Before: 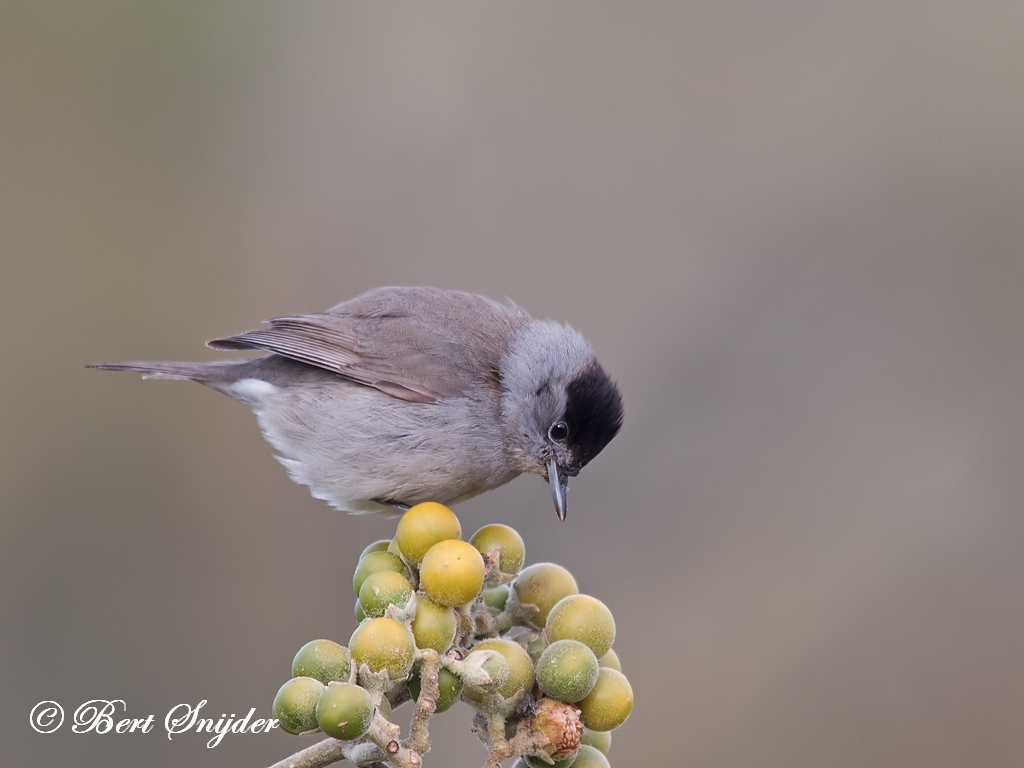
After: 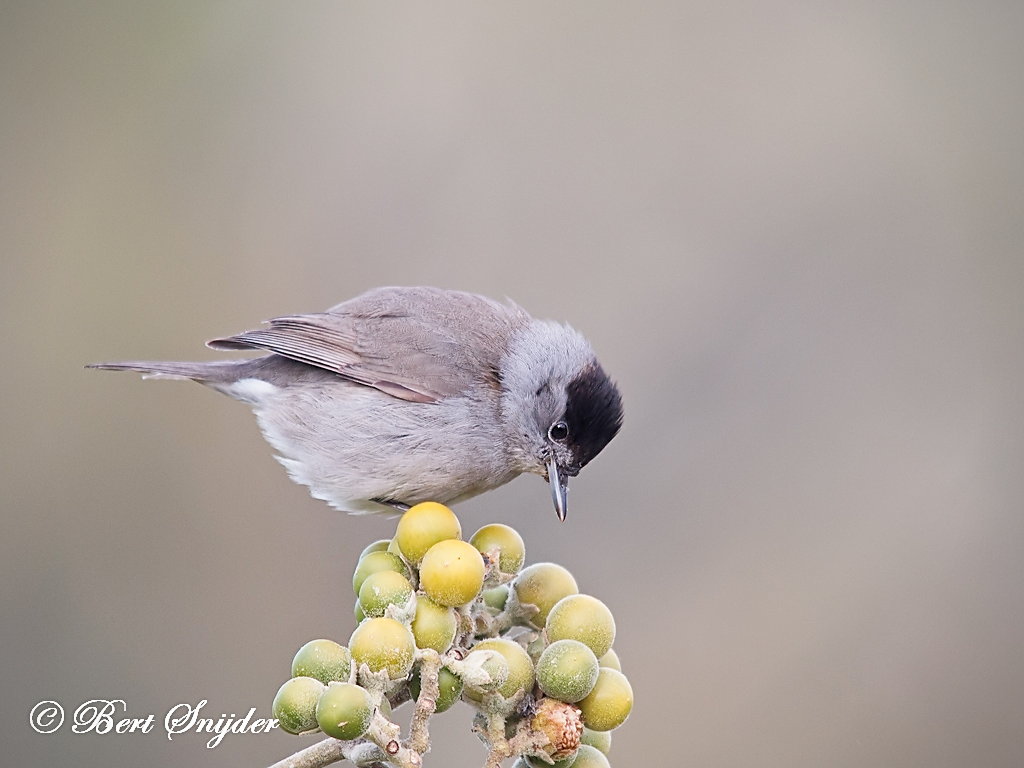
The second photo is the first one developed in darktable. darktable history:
vignetting: fall-off start 91.19%
base curve: curves: ch0 [(0, 0) (0.204, 0.334) (0.55, 0.733) (1, 1)], preserve colors none
sharpen: on, module defaults
